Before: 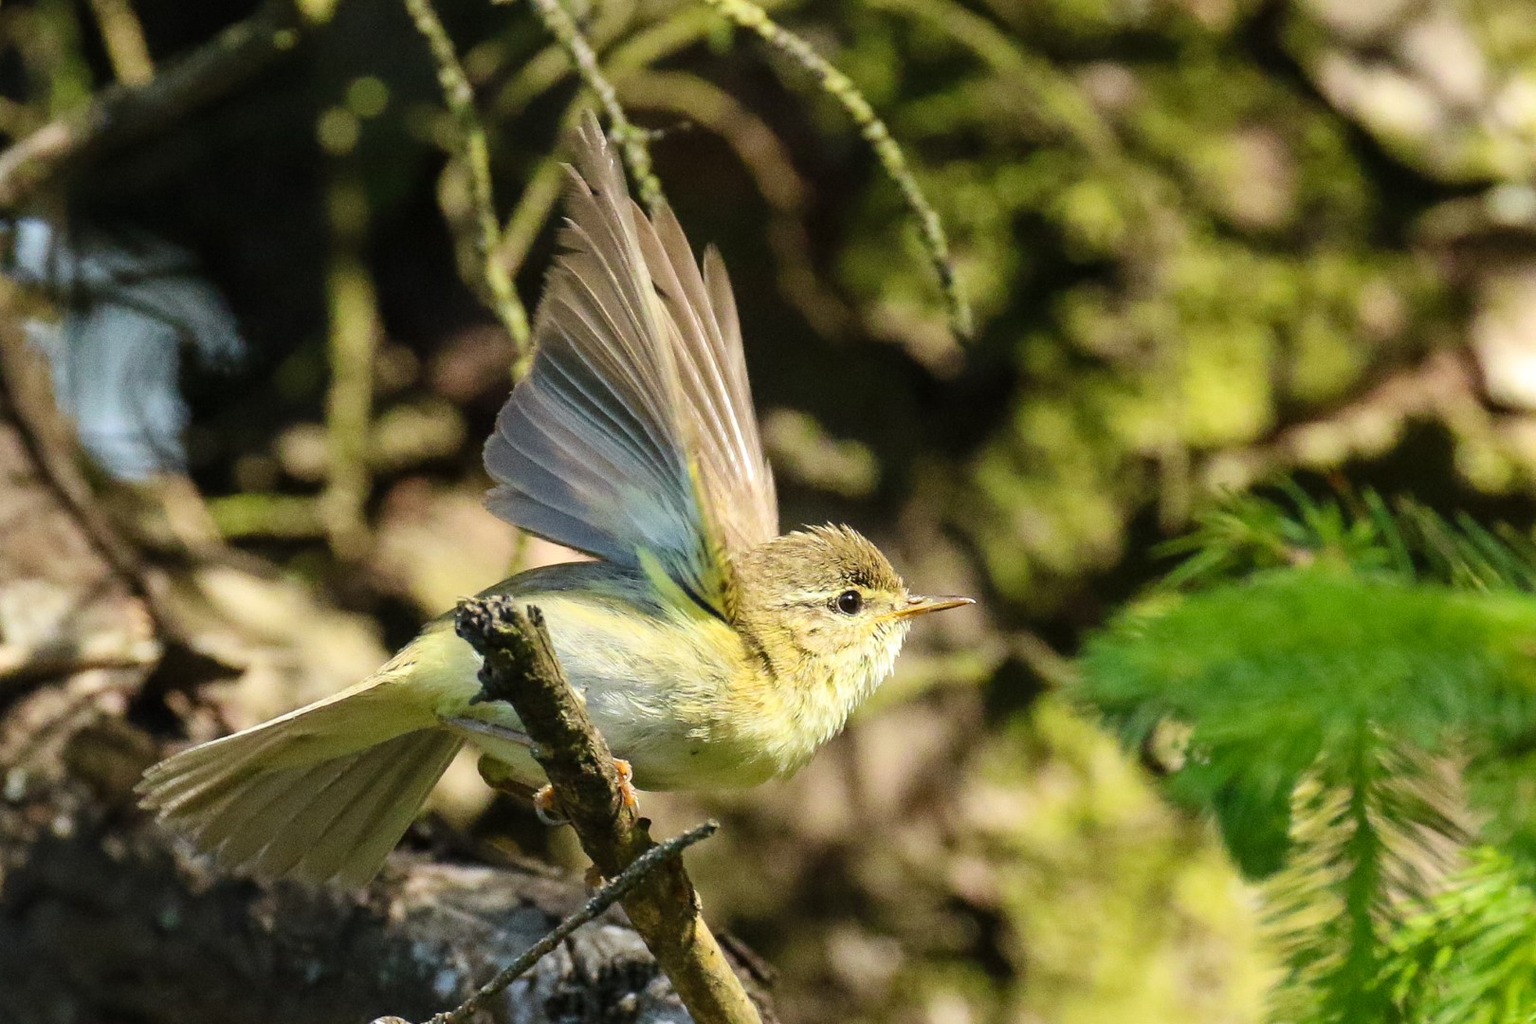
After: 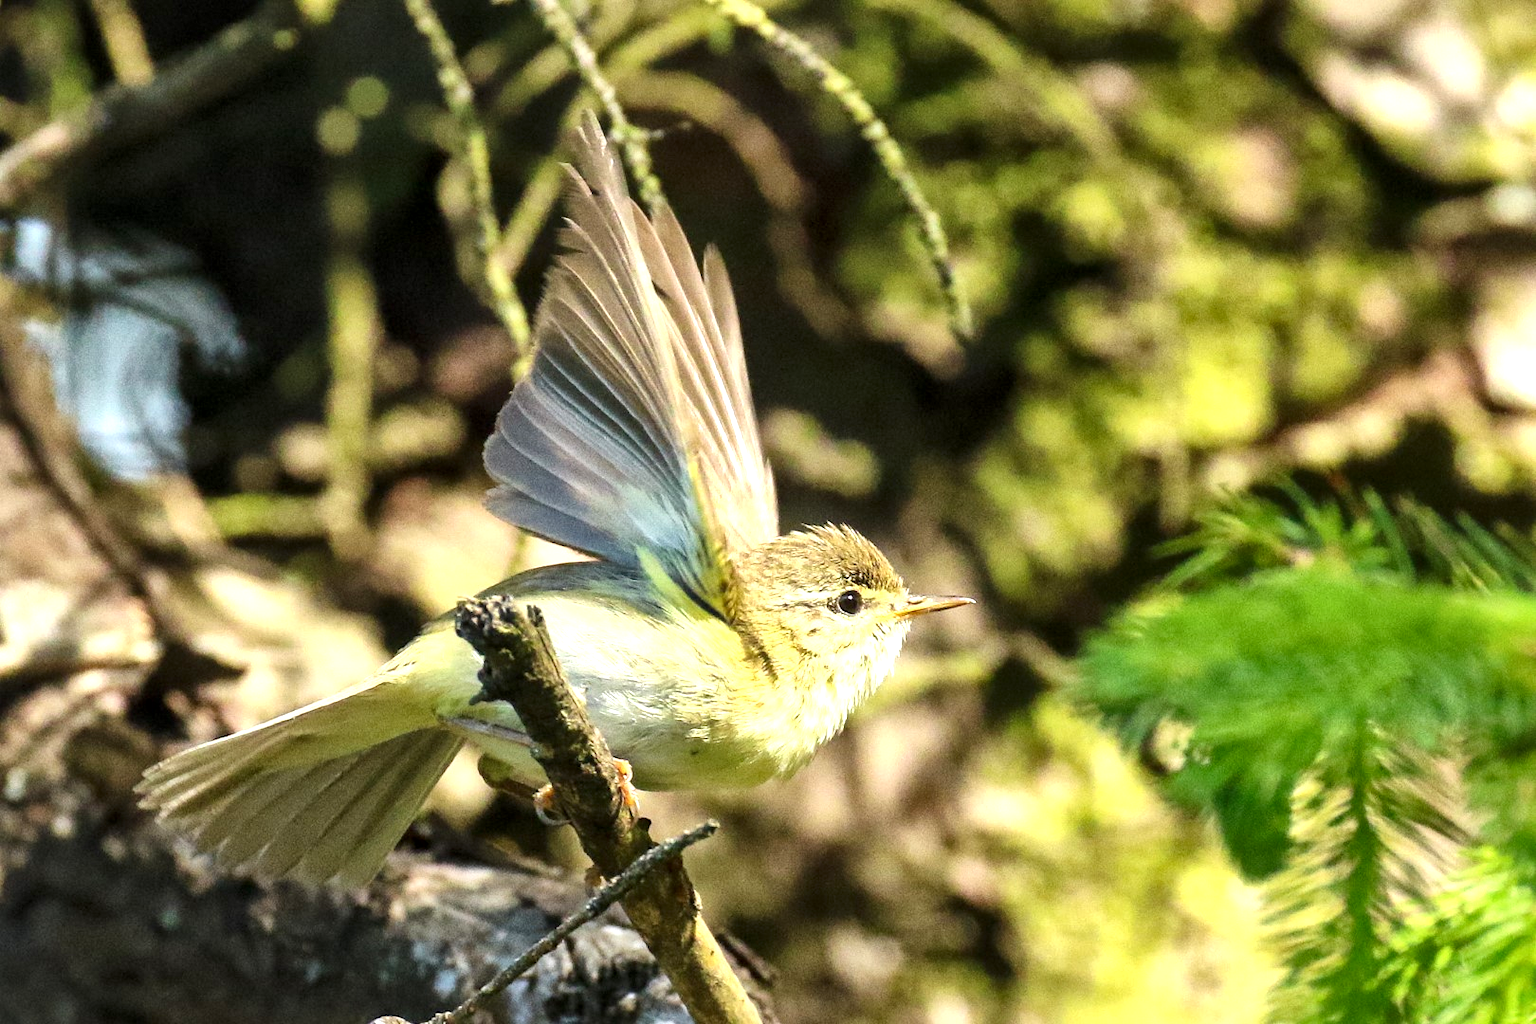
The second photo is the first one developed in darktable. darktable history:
exposure: black level correction 0, exposure 0.682 EV, compensate highlight preservation false
local contrast: mode bilateral grid, contrast 20, coarseness 51, detail 148%, midtone range 0.2
